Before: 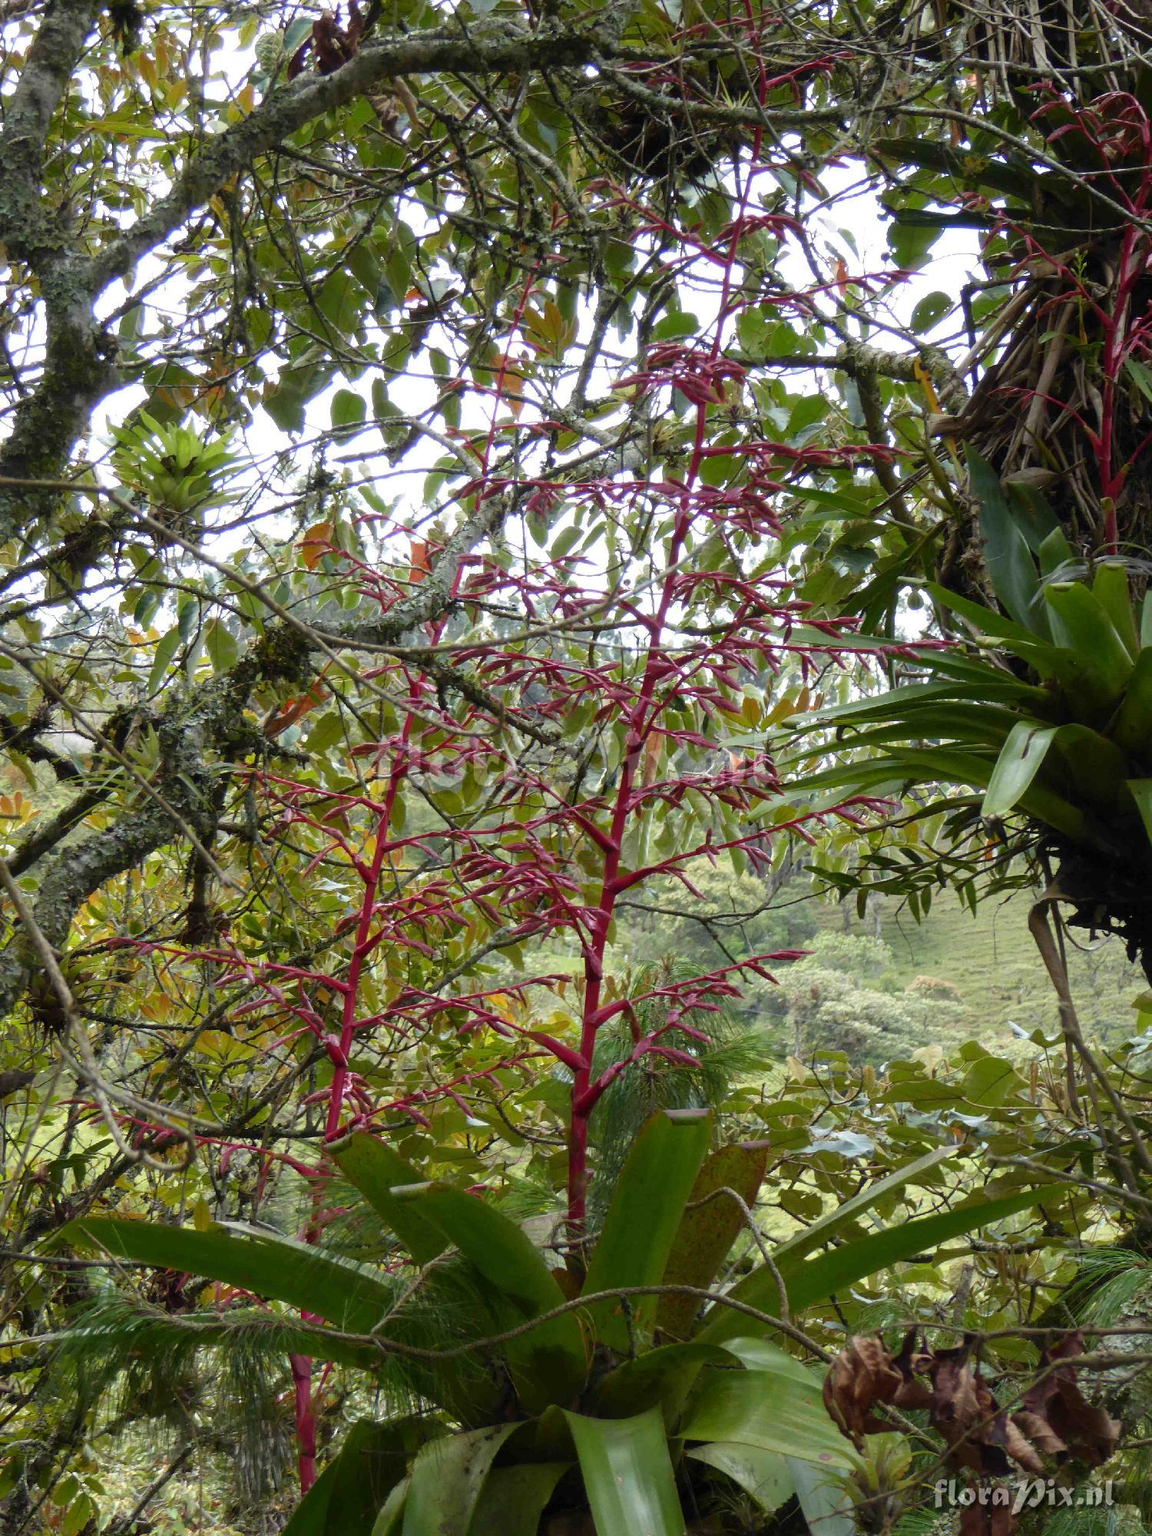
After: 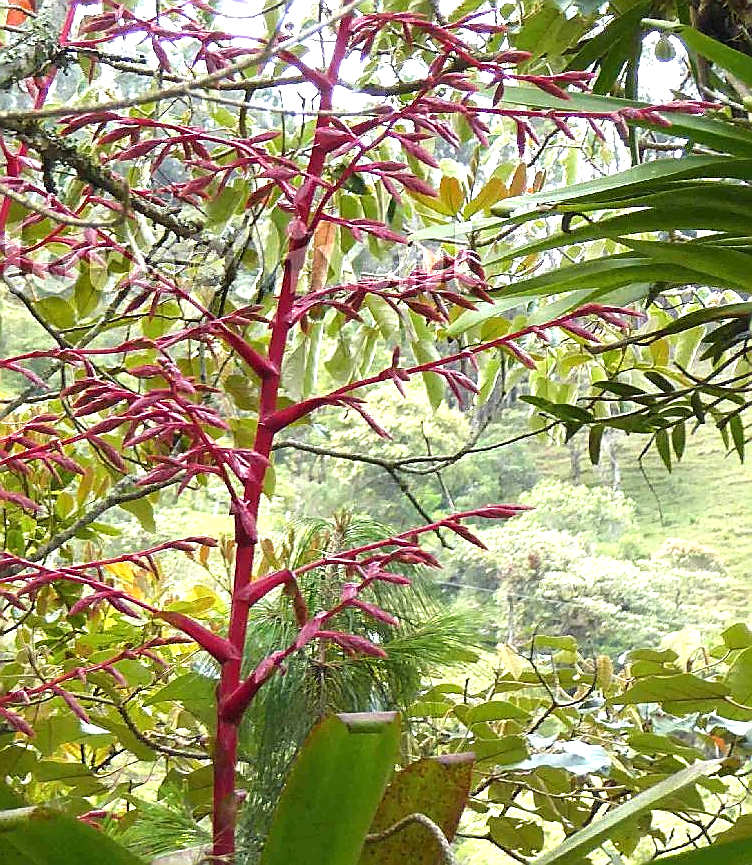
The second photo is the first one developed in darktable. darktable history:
sharpen: radius 1.414, amount 1.25, threshold 0.667
crop: left 35.178%, top 36.614%, right 14.657%, bottom 20.09%
exposure: black level correction 0, exposure 1.121 EV, compensate highlight preservation false
